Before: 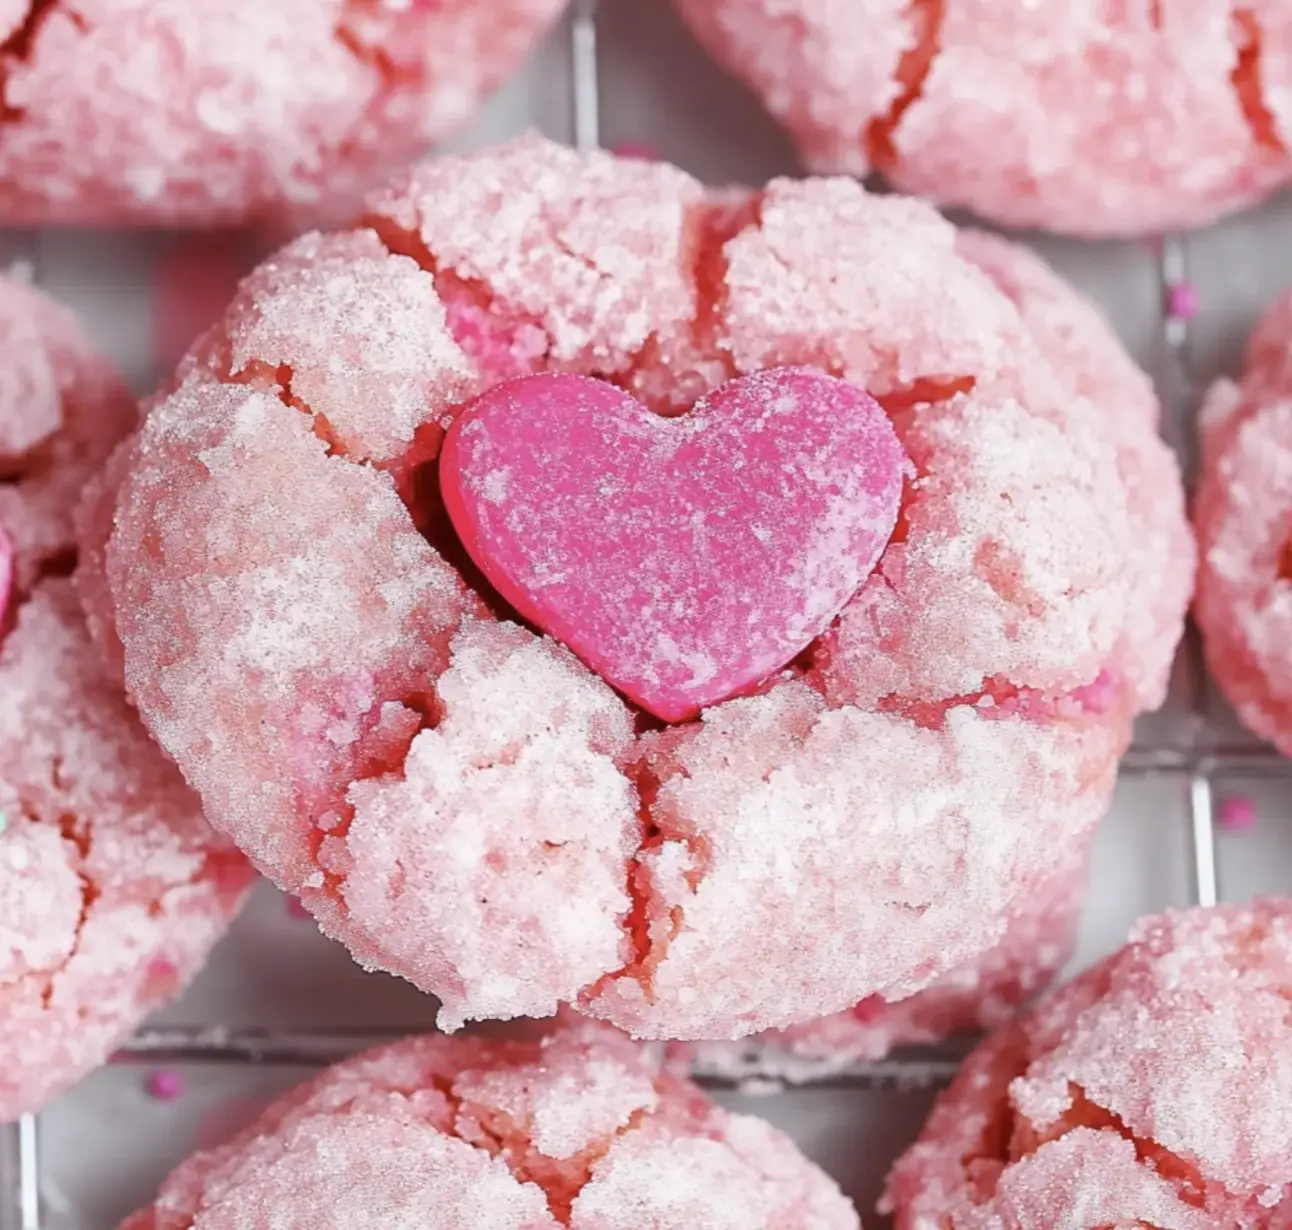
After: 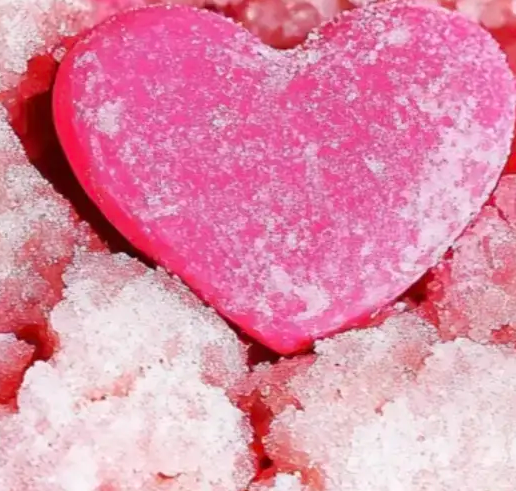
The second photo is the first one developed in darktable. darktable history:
crop: left 30%, top 30%, right 30%, bottom 30%
local contrast: mode bilateral grid, contrast 100, coarseness 100, detail 91%, midtone range 0.2
white balance: emerald 1
